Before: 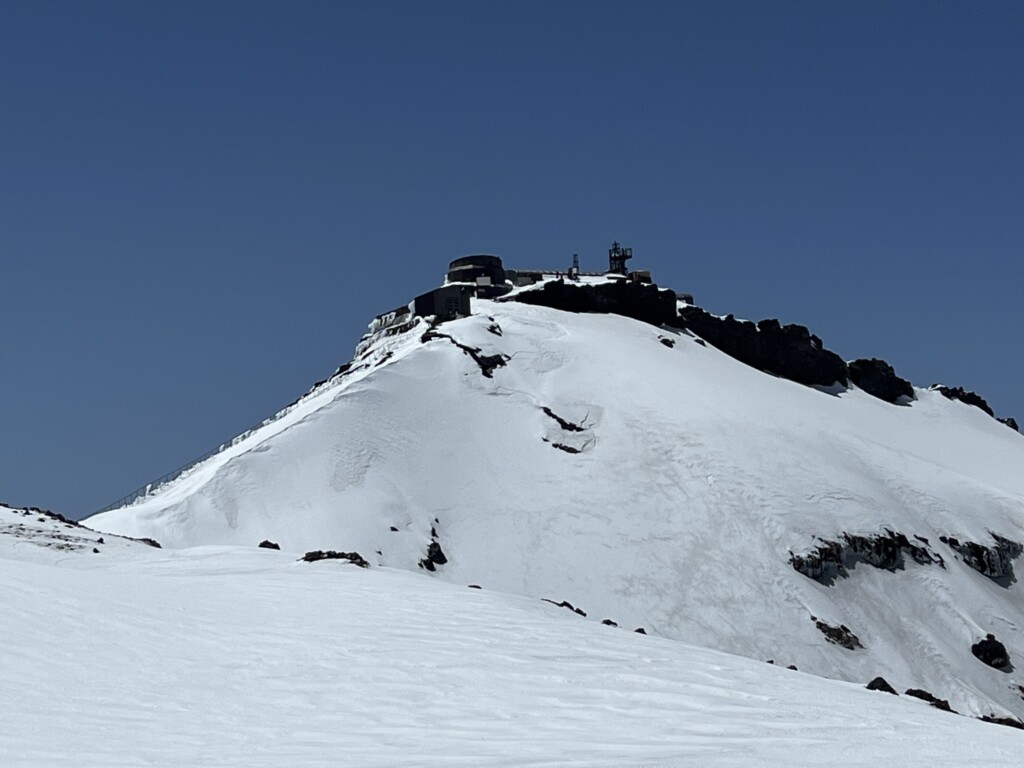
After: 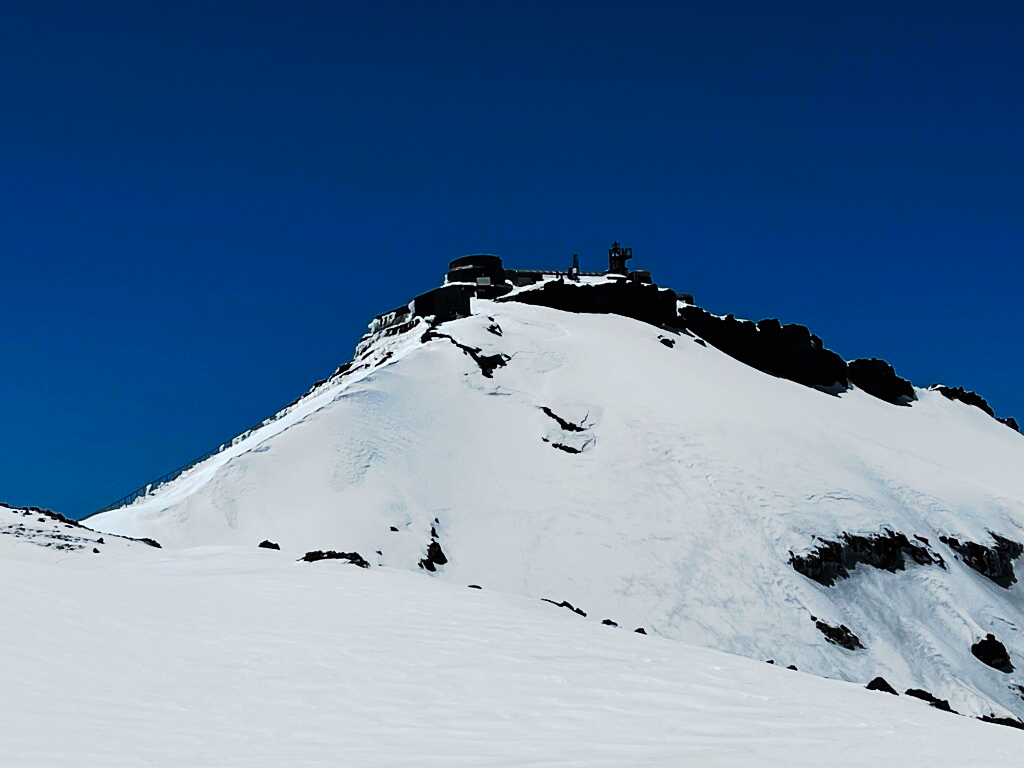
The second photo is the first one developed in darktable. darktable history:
sharpen: radius 1, threshold 1
tone curve: curves: ch0 [(0, 0) (0.003, 0.006) (0.011, 0.006) (0.025, 0.008) (0.044, 0.014) (0.069, 0.02) (0.1, 0.025) (0.136, 0.037) (0.177, 0.053) (0.224, 0.086) (0.277, 0.13) (0.335, 0.189) (0.399, 0.253) (0.468, 0.375) (0.543, 0.521) (0.623, 0.671) (0.709, 0.789) (0.801, 0.841) (0.898, 0.889) (1, 1)], preserve colors none
